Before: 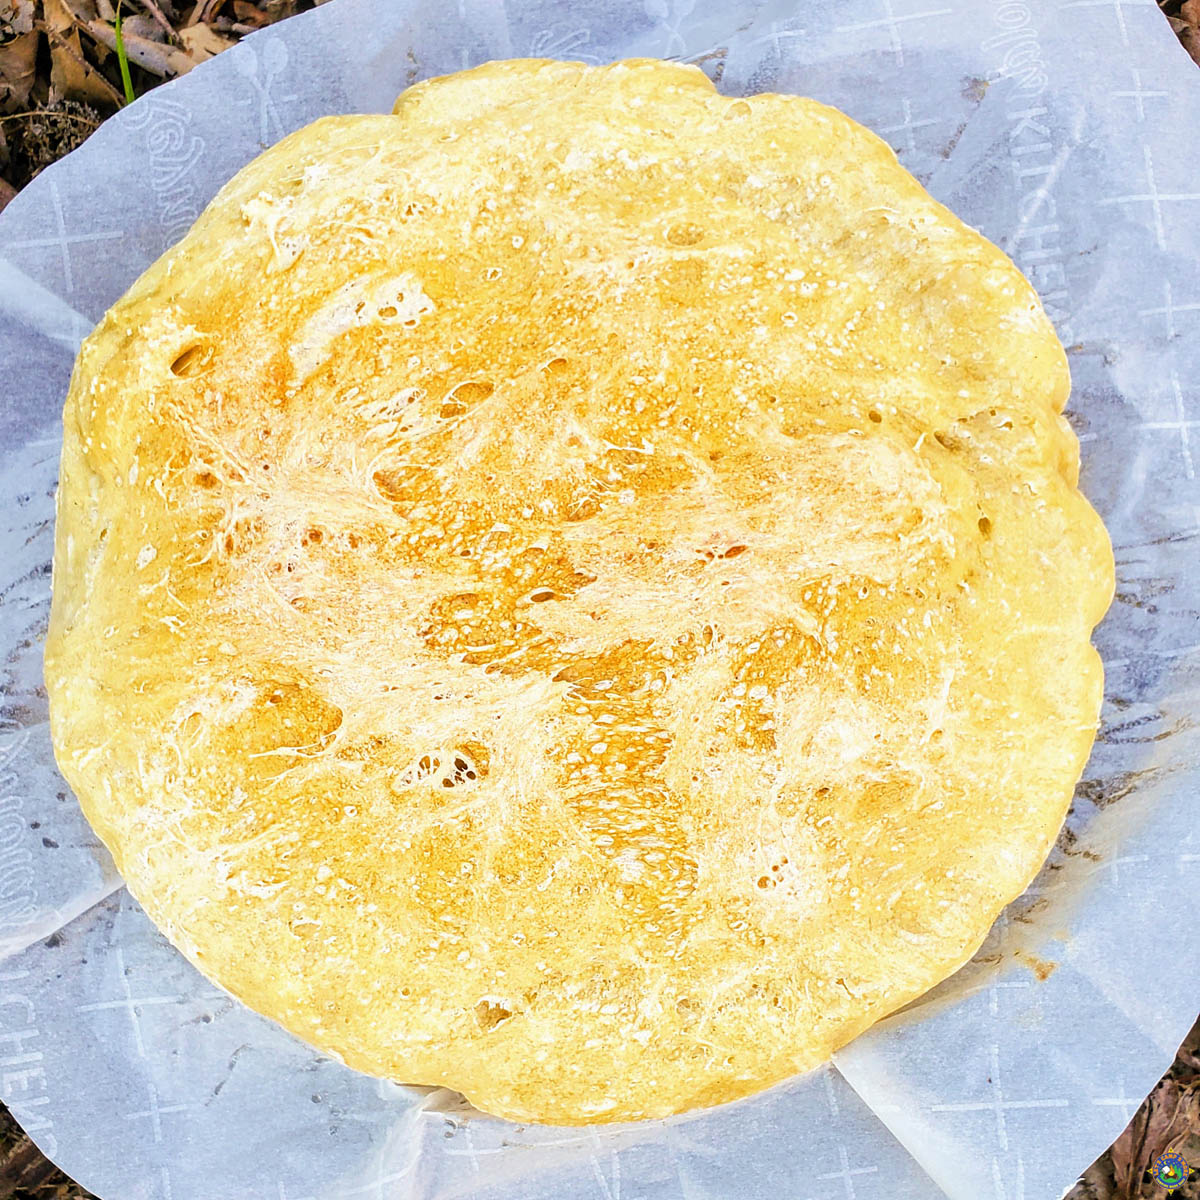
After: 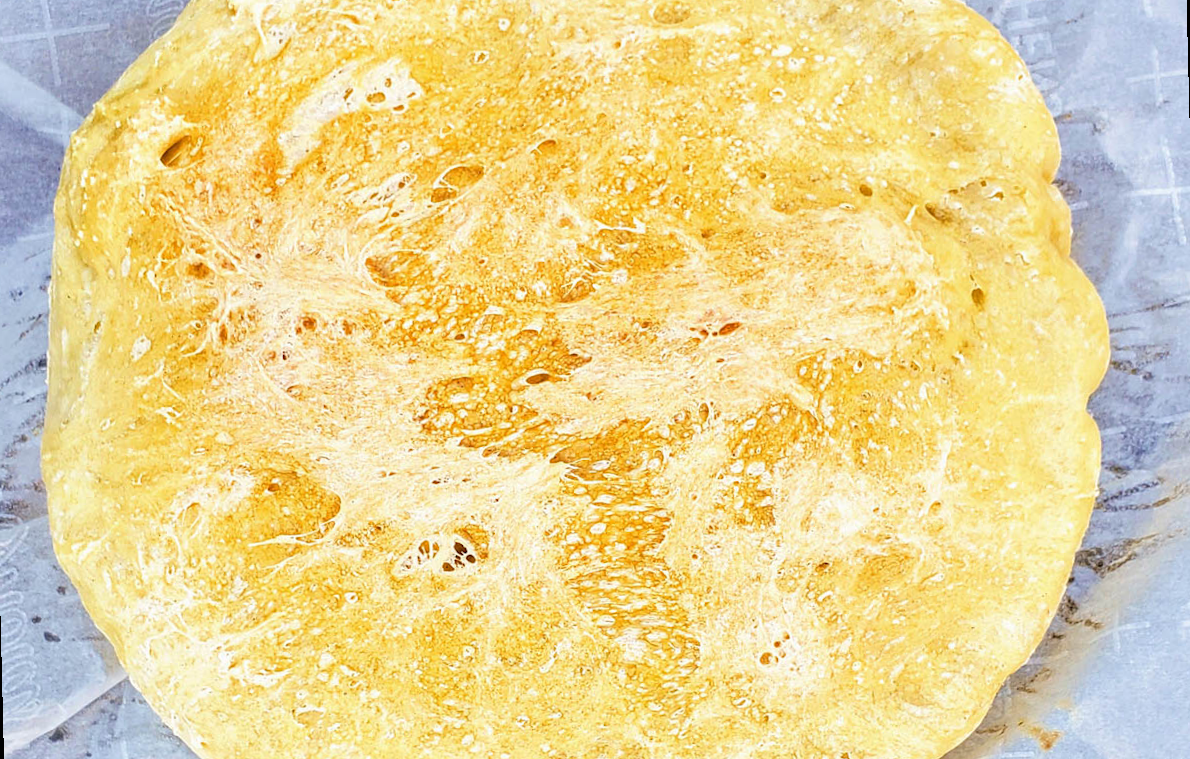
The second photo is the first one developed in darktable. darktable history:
crop: top 16.727%, bottom 16.727%
rotate and perspective: rotation -1.42°, crop left 0.016, crop right 0.984, crop top 0.035, crop bottom 0.965
